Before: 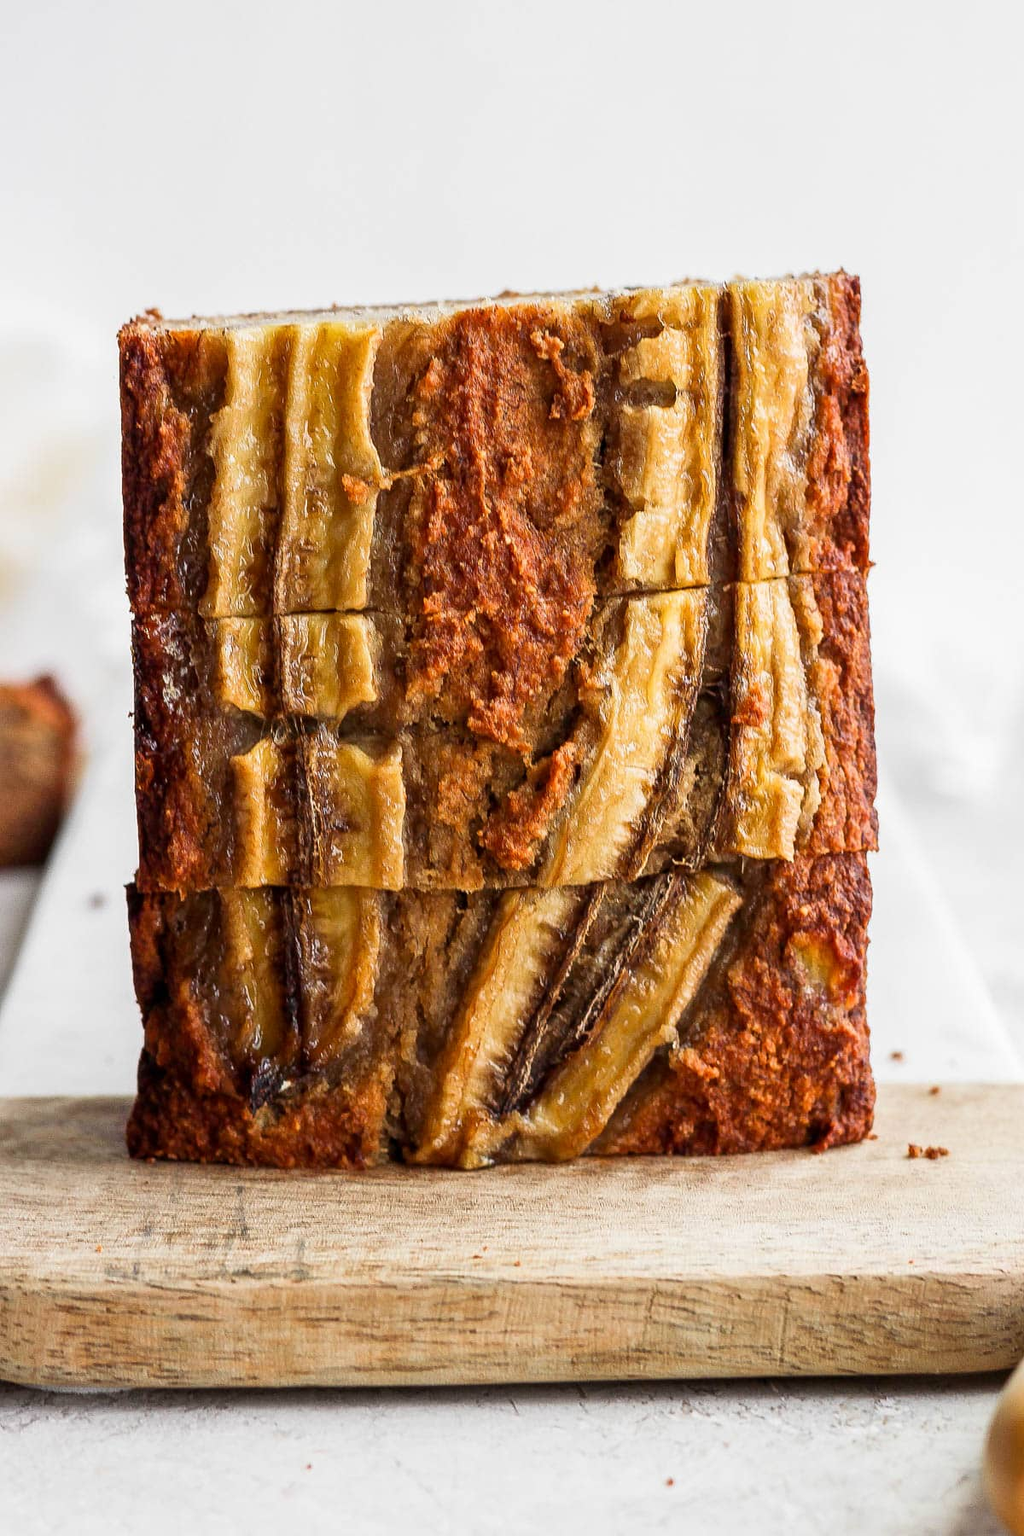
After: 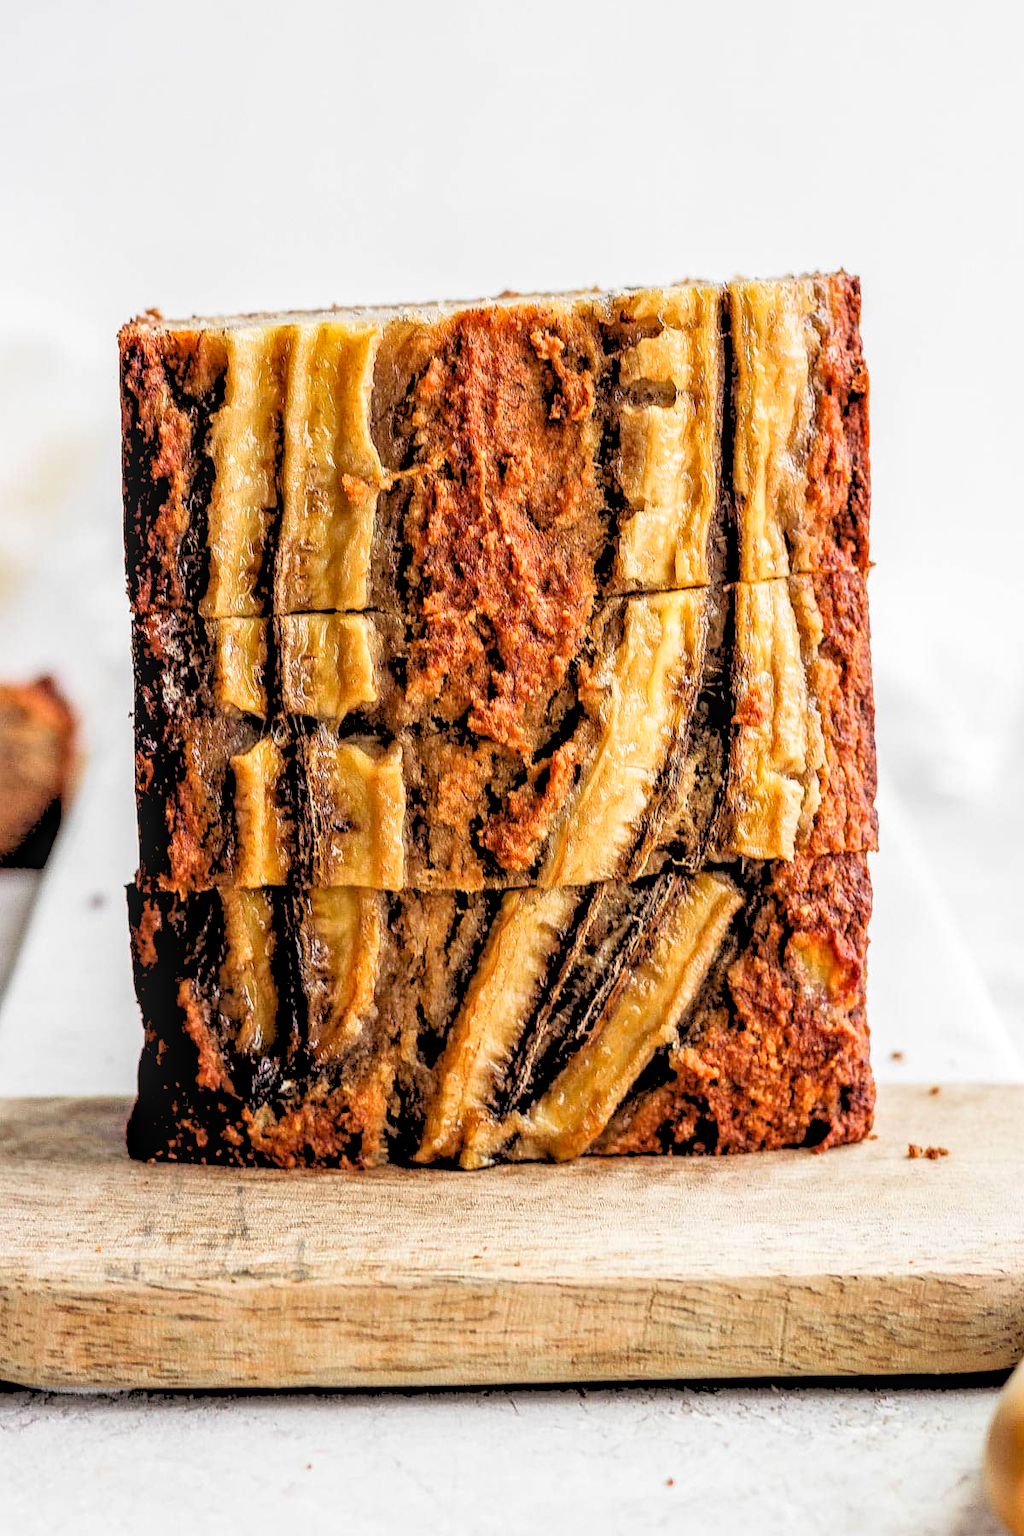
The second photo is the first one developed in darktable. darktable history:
rgb levels: levels [[0.027, 0.429, 0.996], [0, 0.5, 1], [0, 0.5, 1]]
local contrast: detail 130%
